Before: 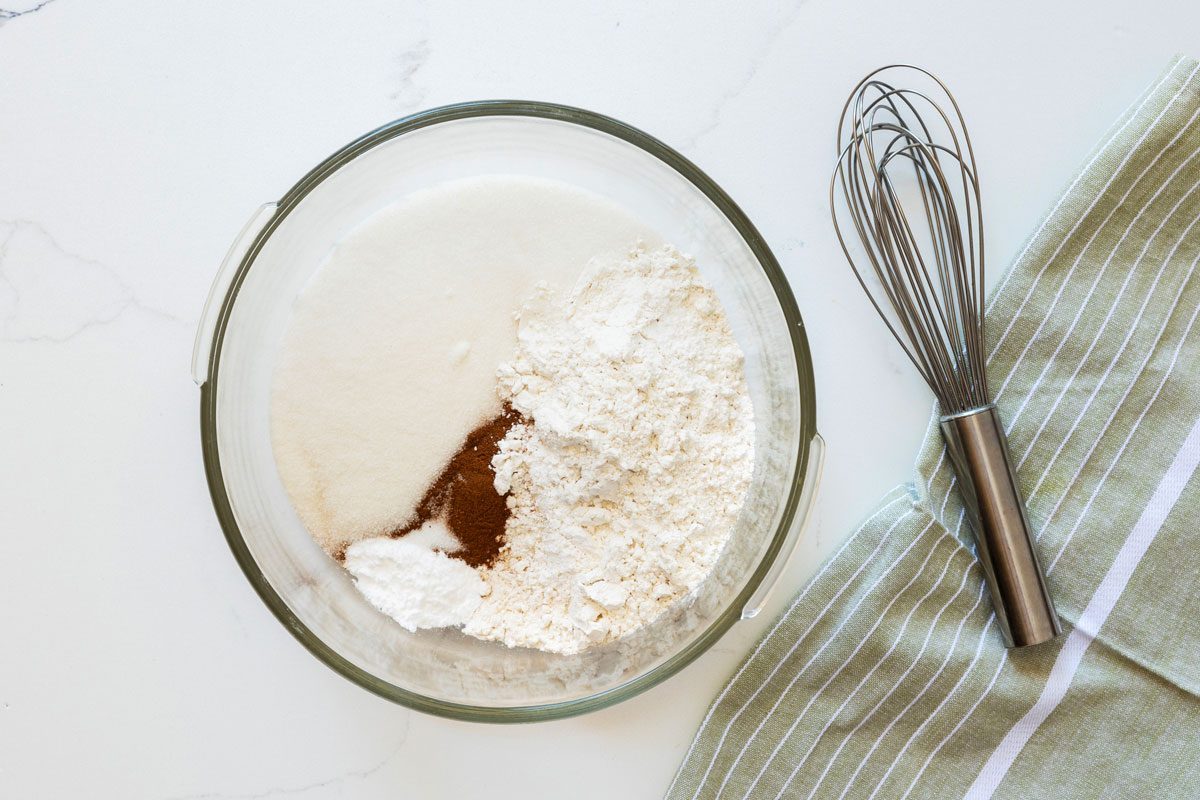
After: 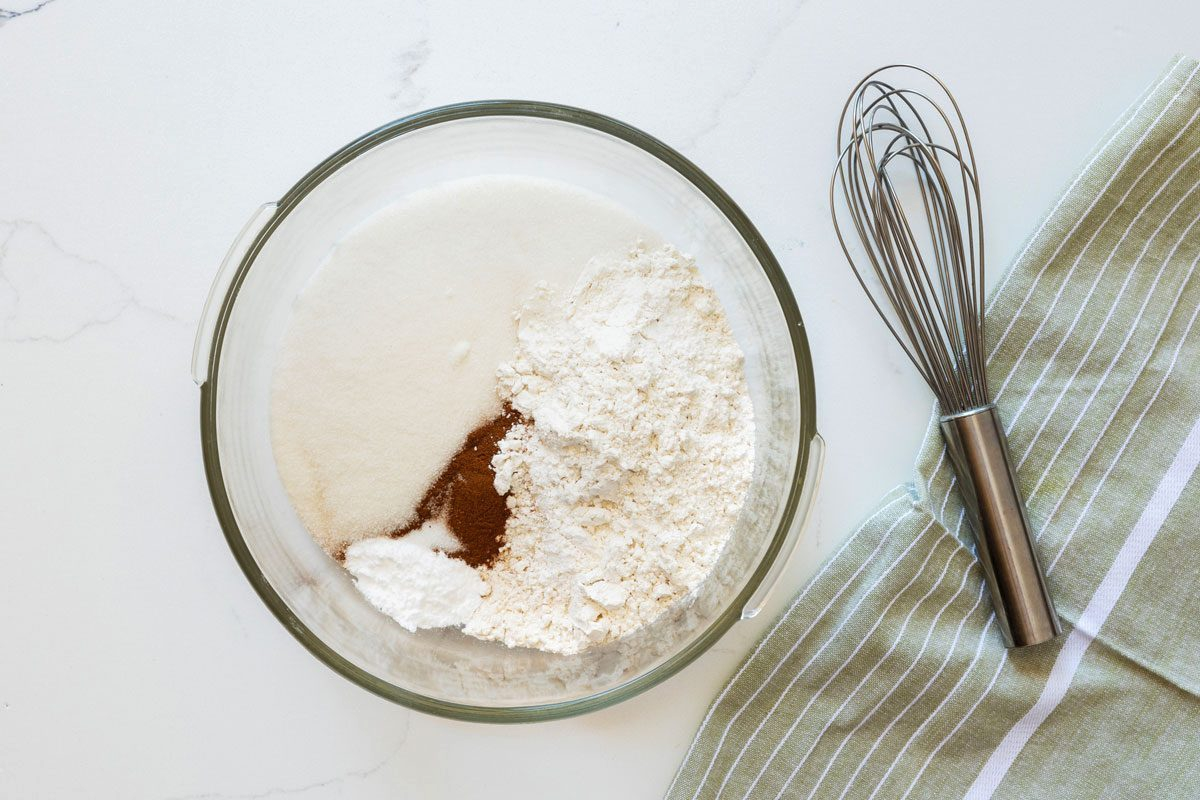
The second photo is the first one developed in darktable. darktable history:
shadows and highlights: radius 125.18, shadows 21.09, highlights -21.33, low approximation 0.01
